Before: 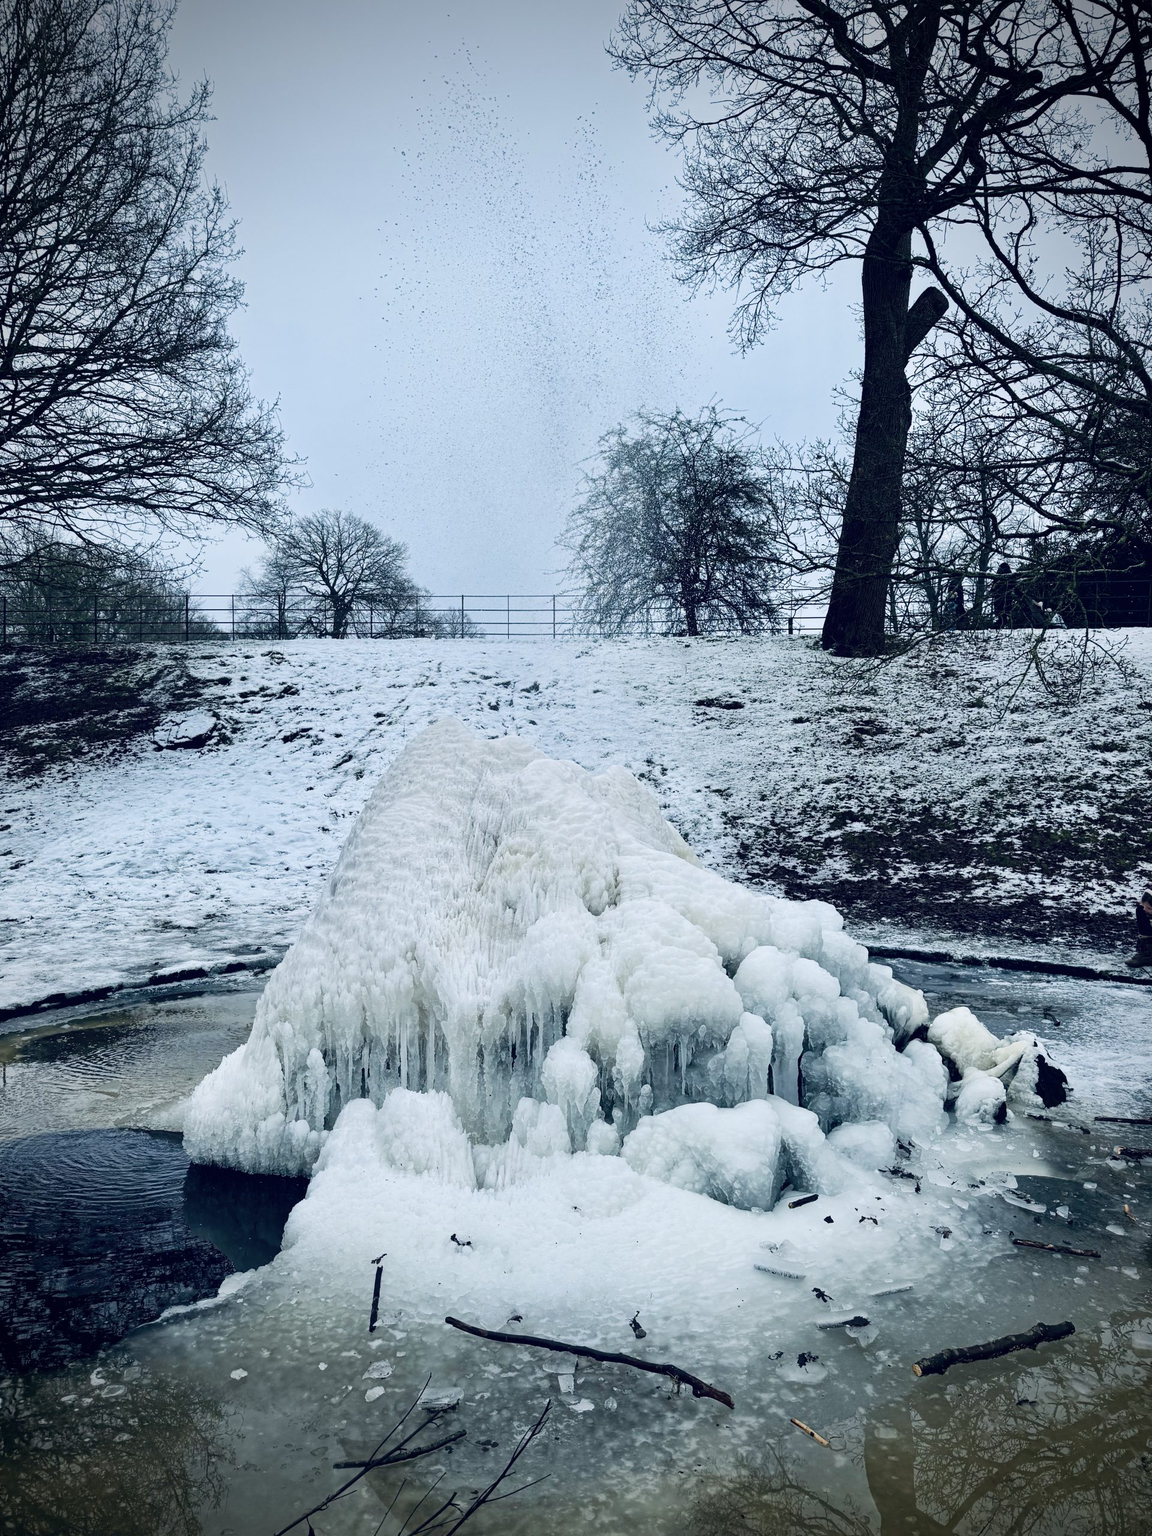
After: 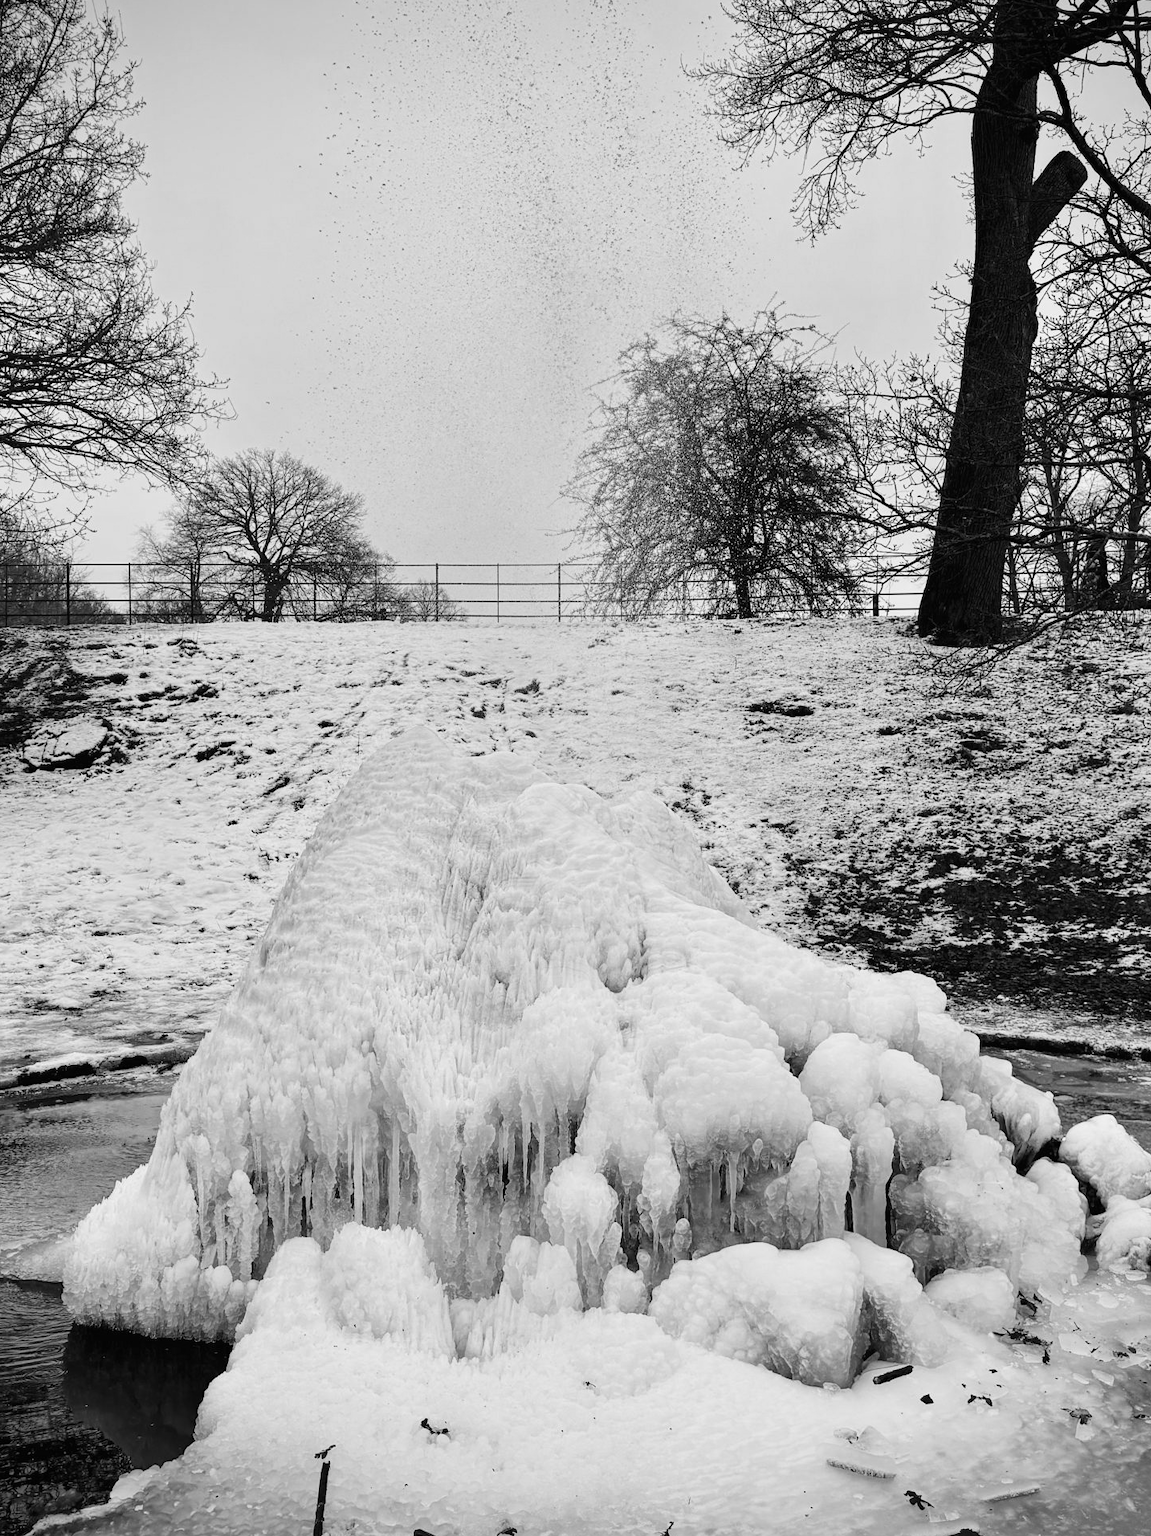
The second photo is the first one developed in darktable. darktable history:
tone equalizer: on, module defaults
crop and rotate: left 11.831%, top 11.346%, right 13.429%, bottom 13.899%
monochrome: on, module defaults
